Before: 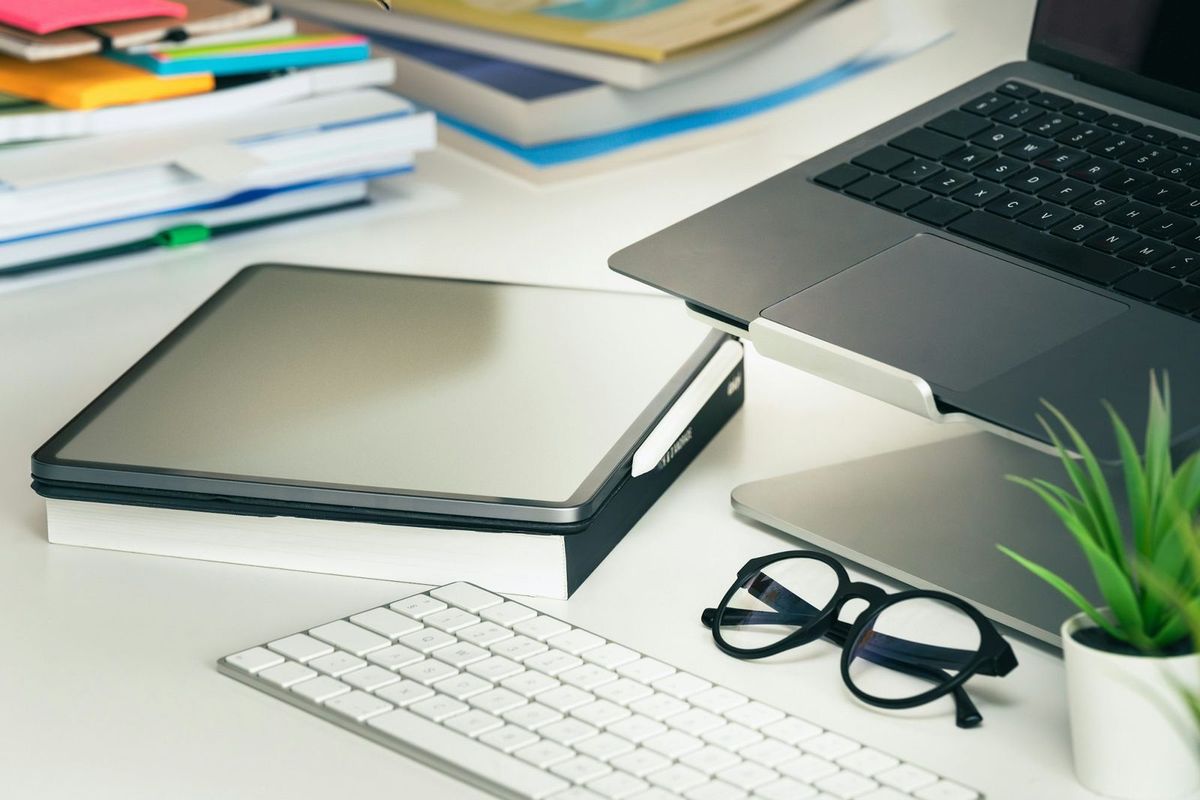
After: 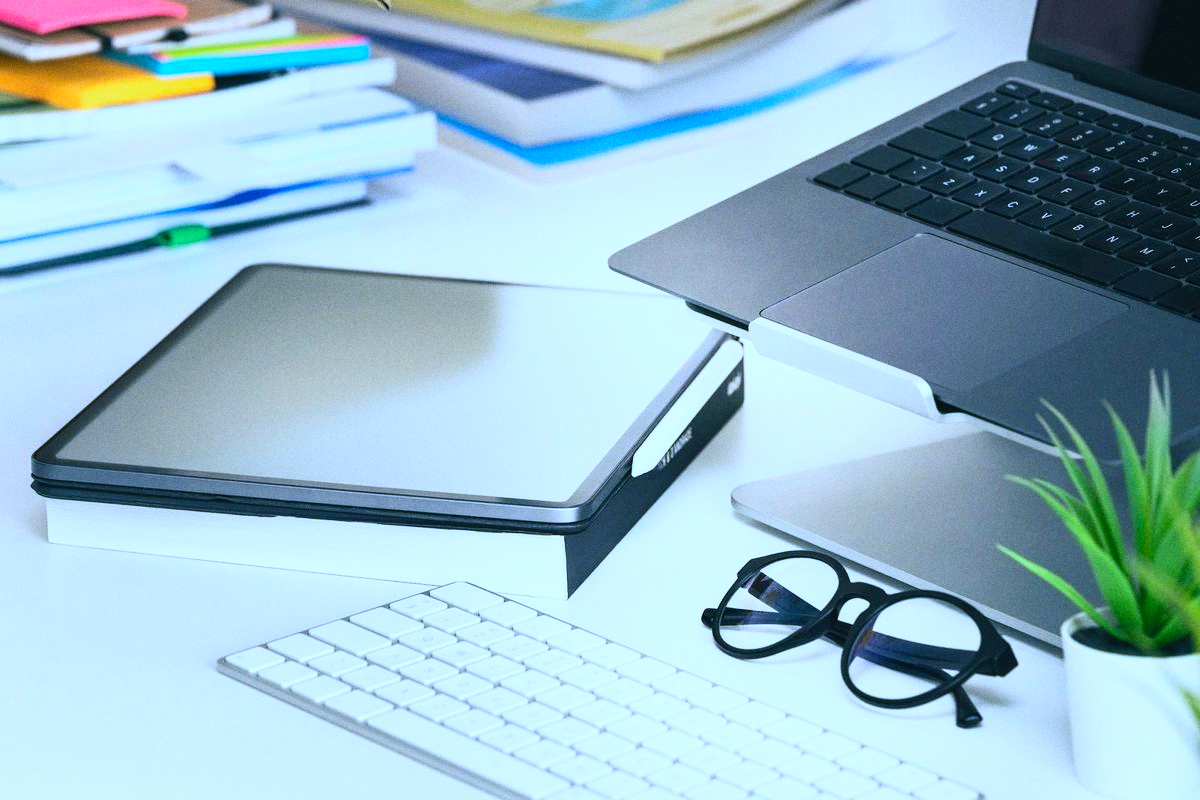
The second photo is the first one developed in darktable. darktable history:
grain: coarseness 0.09 ISO
contrast brightness saturation: contrast 0.2, brightness 0.16, saturation 0.22
white balance: red 0.871, blue 1.249
